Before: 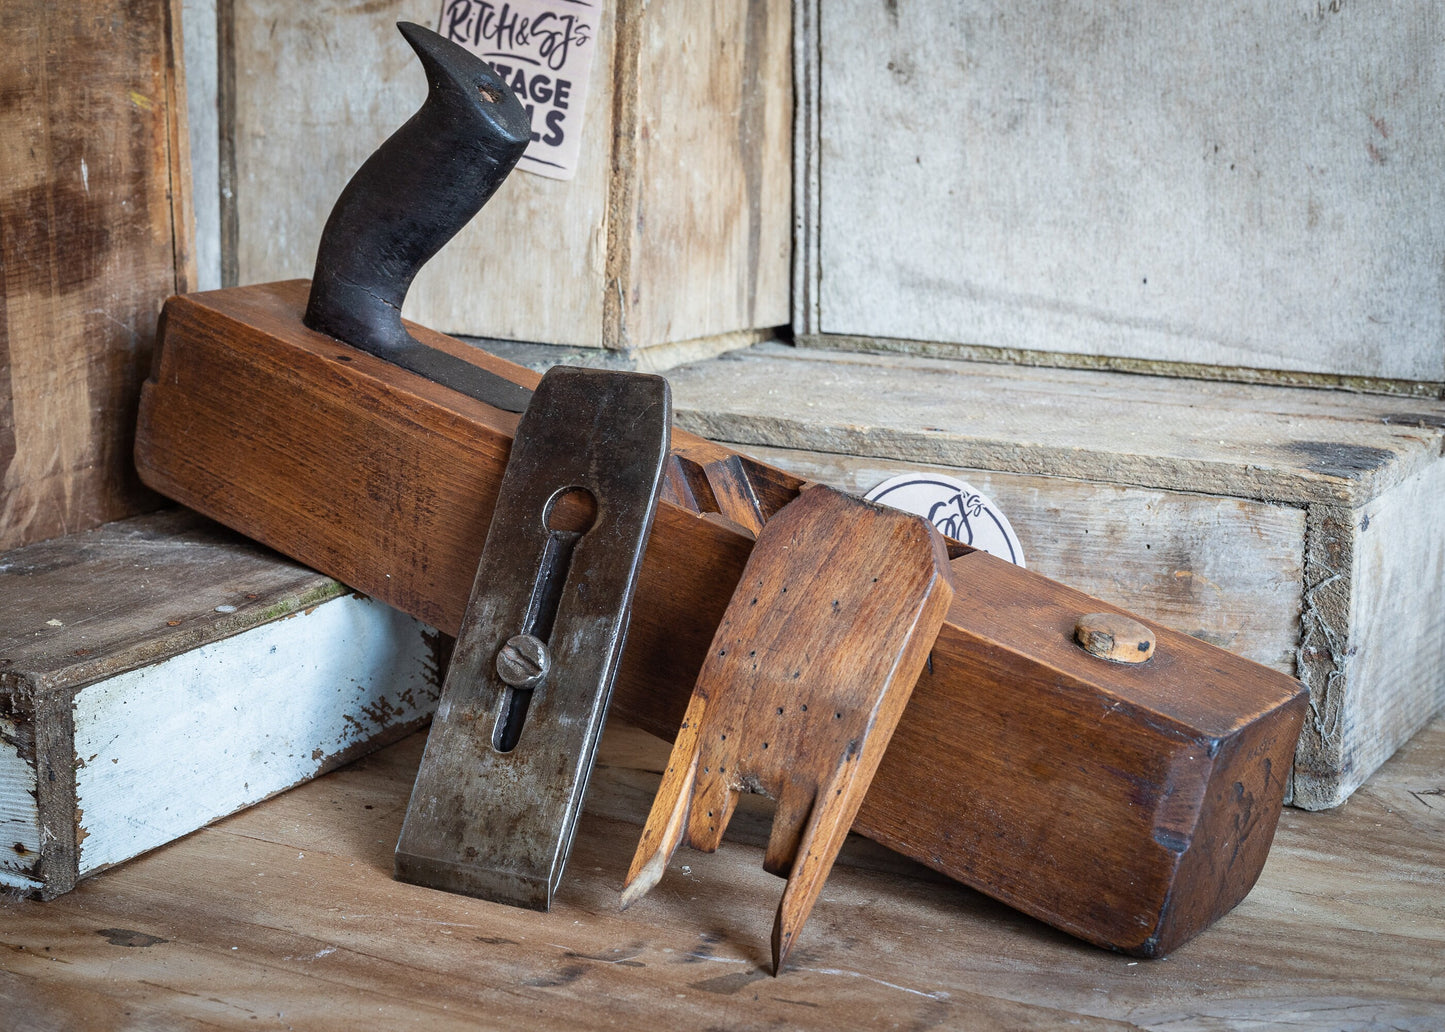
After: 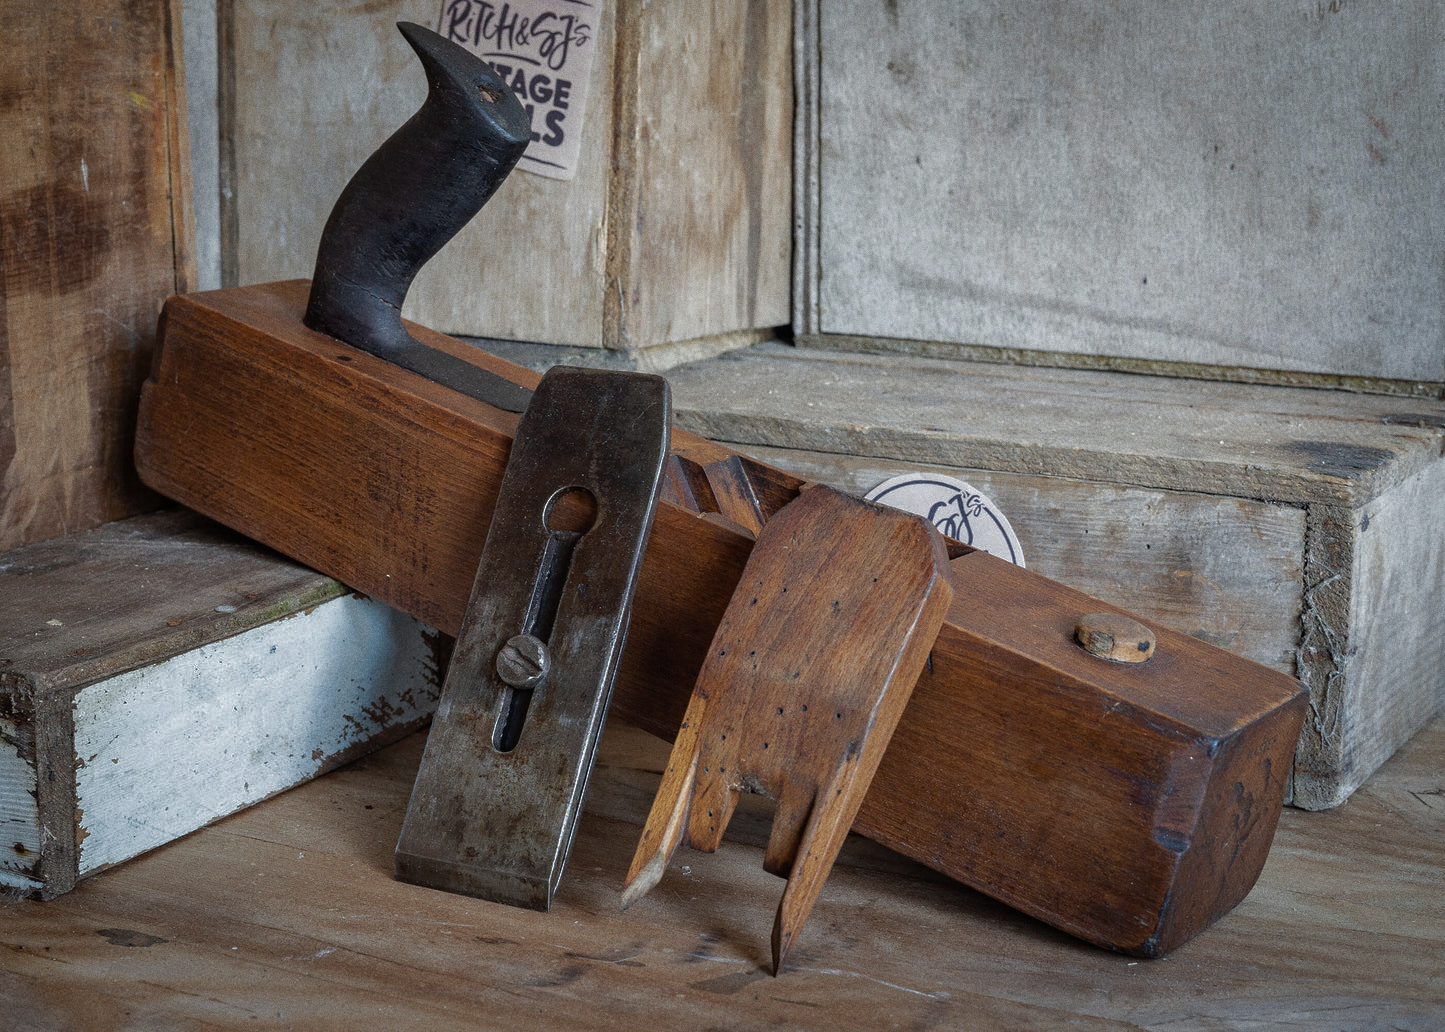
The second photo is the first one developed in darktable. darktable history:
base curve: curves: ch0 [(0, 0) (0.826, 0.587) (1, 1)]
grain: on, module defaults
